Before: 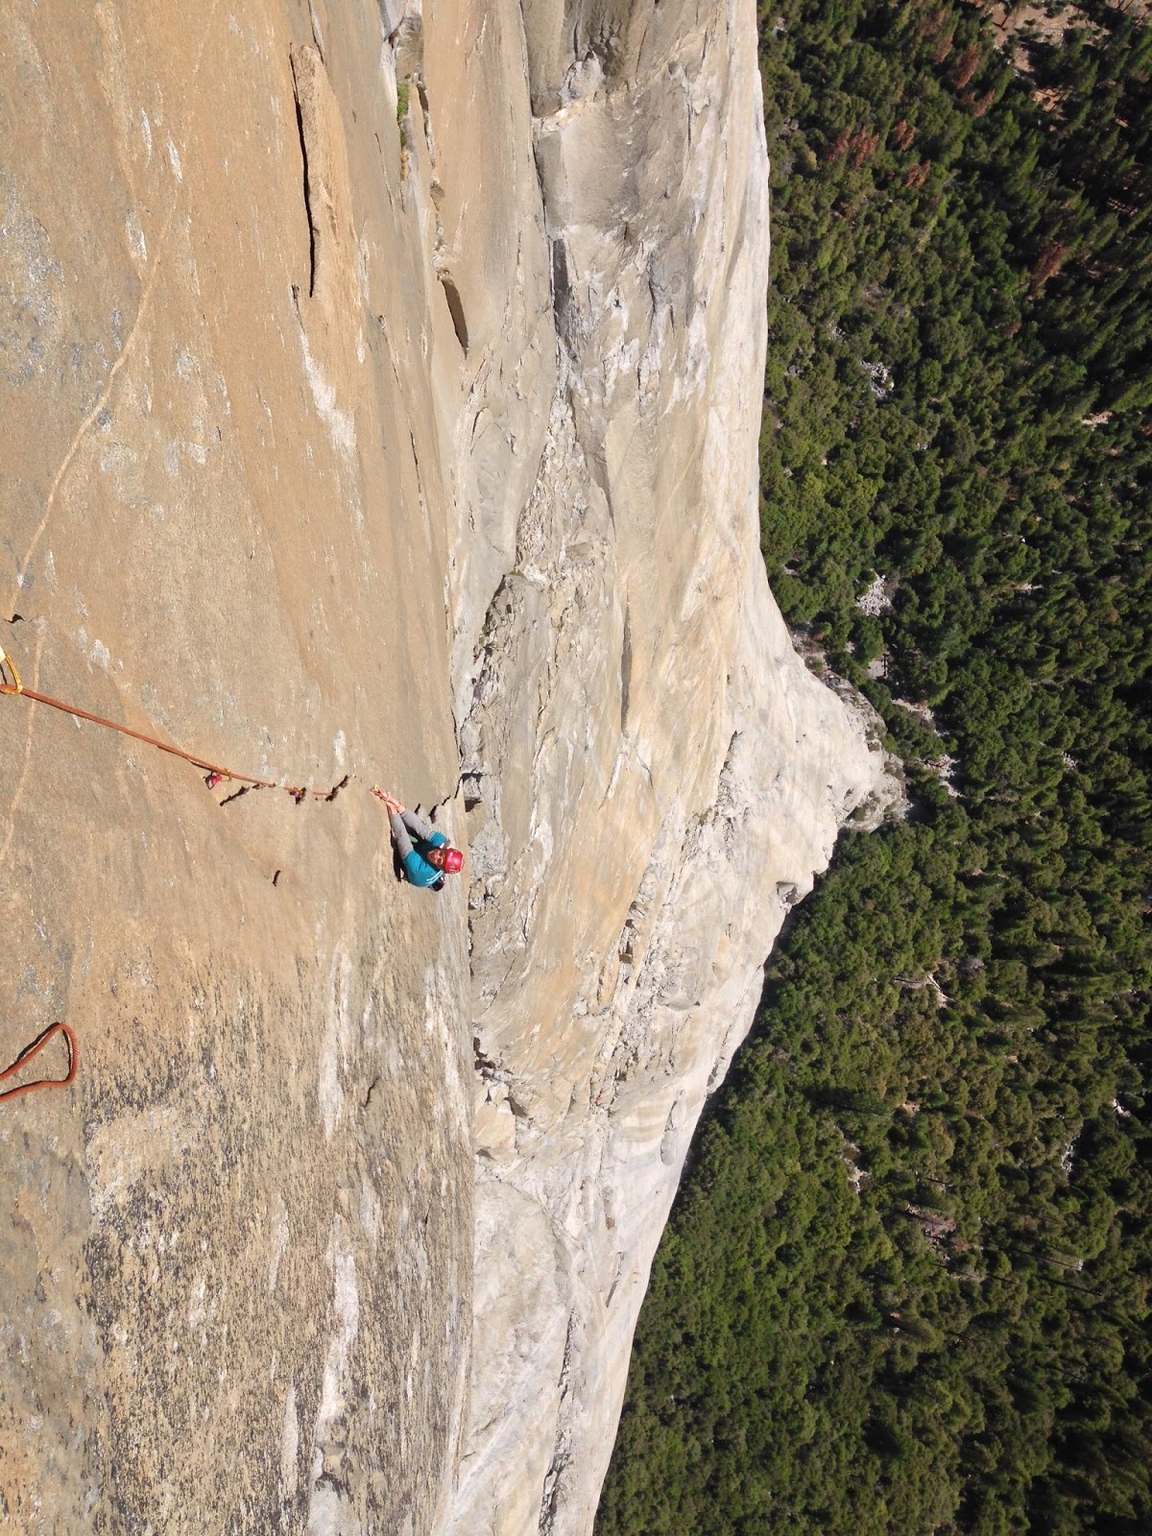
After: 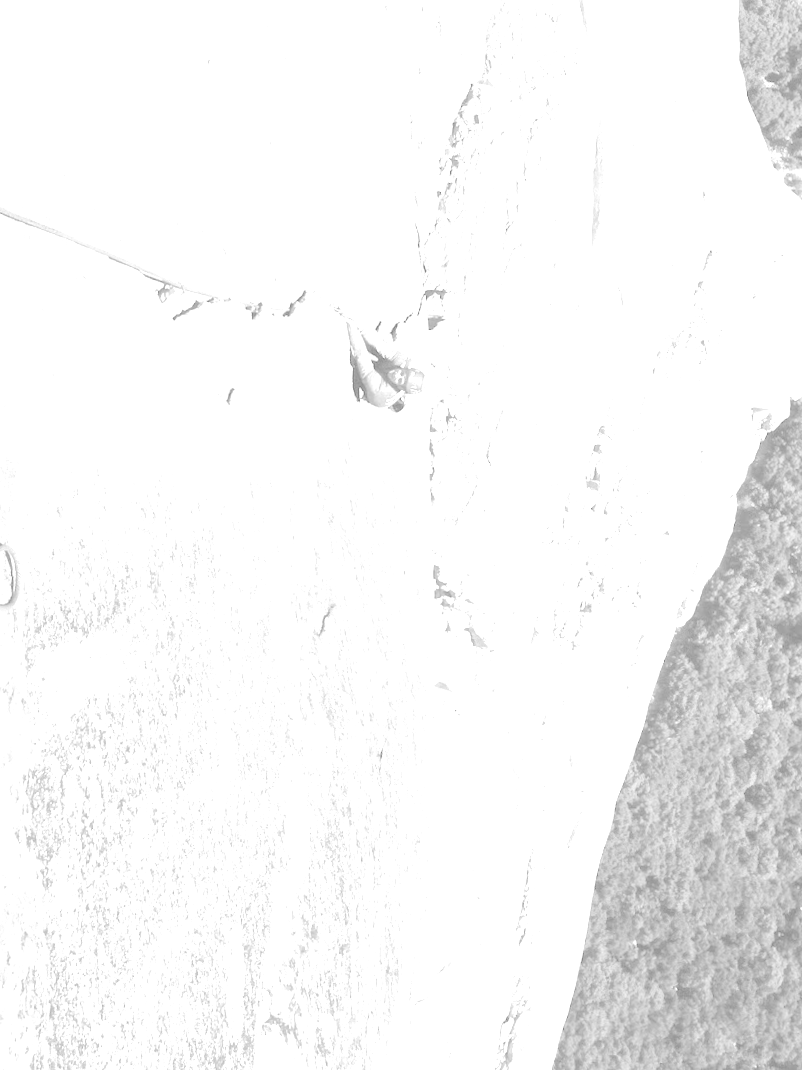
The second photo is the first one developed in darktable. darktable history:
rgb curve: curves: ch0 [(0, 0) (0.053, 0.068) (0.122, 0.128) (1, 1)]
colorize: hue 43.2°, saturation 40%, version 1
local contrast: highlights 100%, shadows 100%, detail 120%, midtone range 0.2
monochrome: size 1
exposure: black level correction 0, exposure 1.45 EV, compensate exposure bias true, compensate highlight preservation false
crop and rotate: angle -0.82°, left 3.85%, top 31.828%, right 27.992%
